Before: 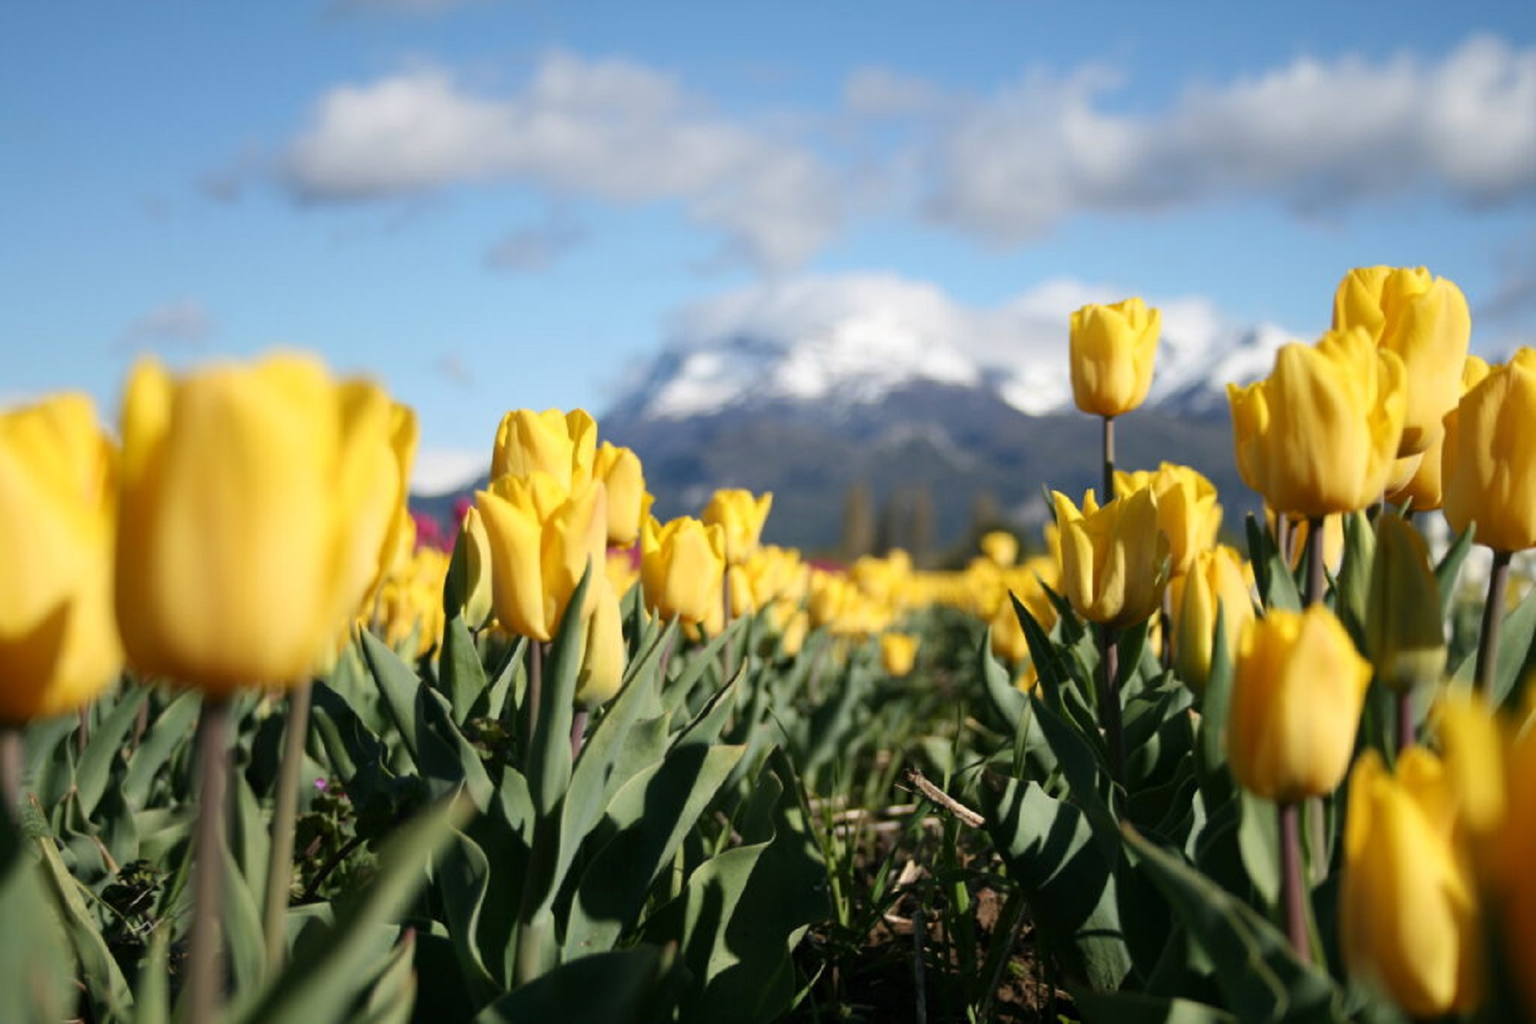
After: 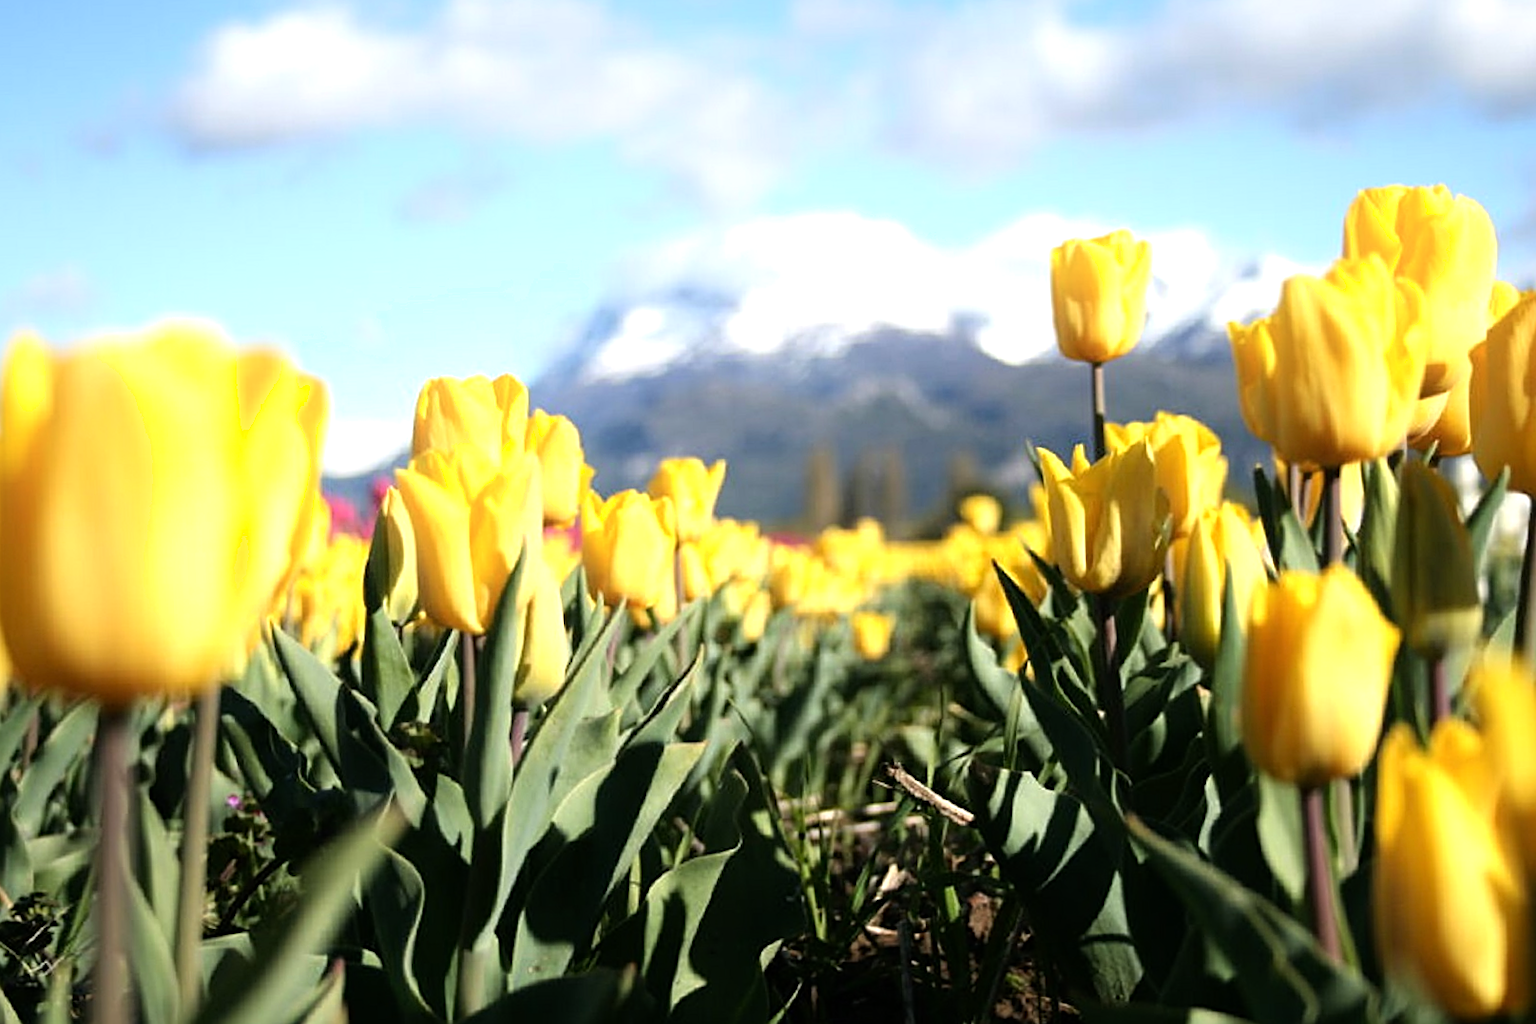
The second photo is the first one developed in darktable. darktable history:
shadows and highlights: radius 90.27, shadows -14.46, white point adjustment 0.2, highlights 32.68, compress 48.55%, soften with gaussian
crop and rotate: angle 1.91°, left 5.759%, top 5.717%
tone equalizer: -8 EV -0.746 EV, -7 EV -0.736 EV, -6 EV -0.593 EV, -5 EV -0.381 EV, -3 EV 0.386 EV, -2 EV 0.6 EV, -1 EV 0.69 EV, +0 EV 0.763 EV
sharpen: on, module defaults
